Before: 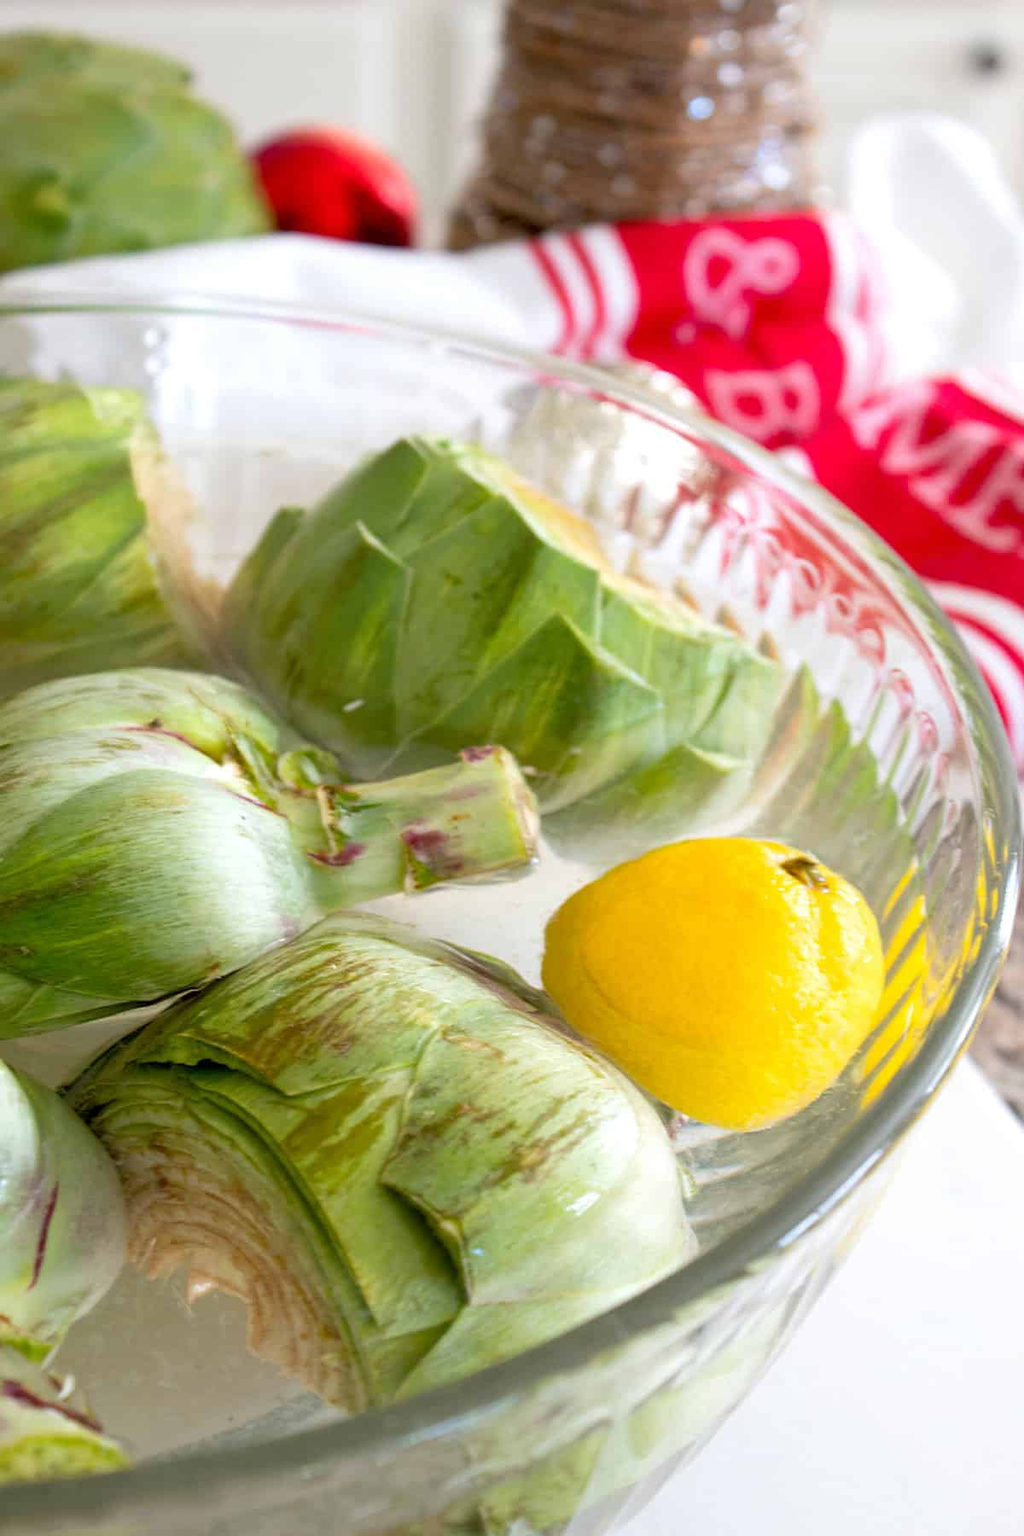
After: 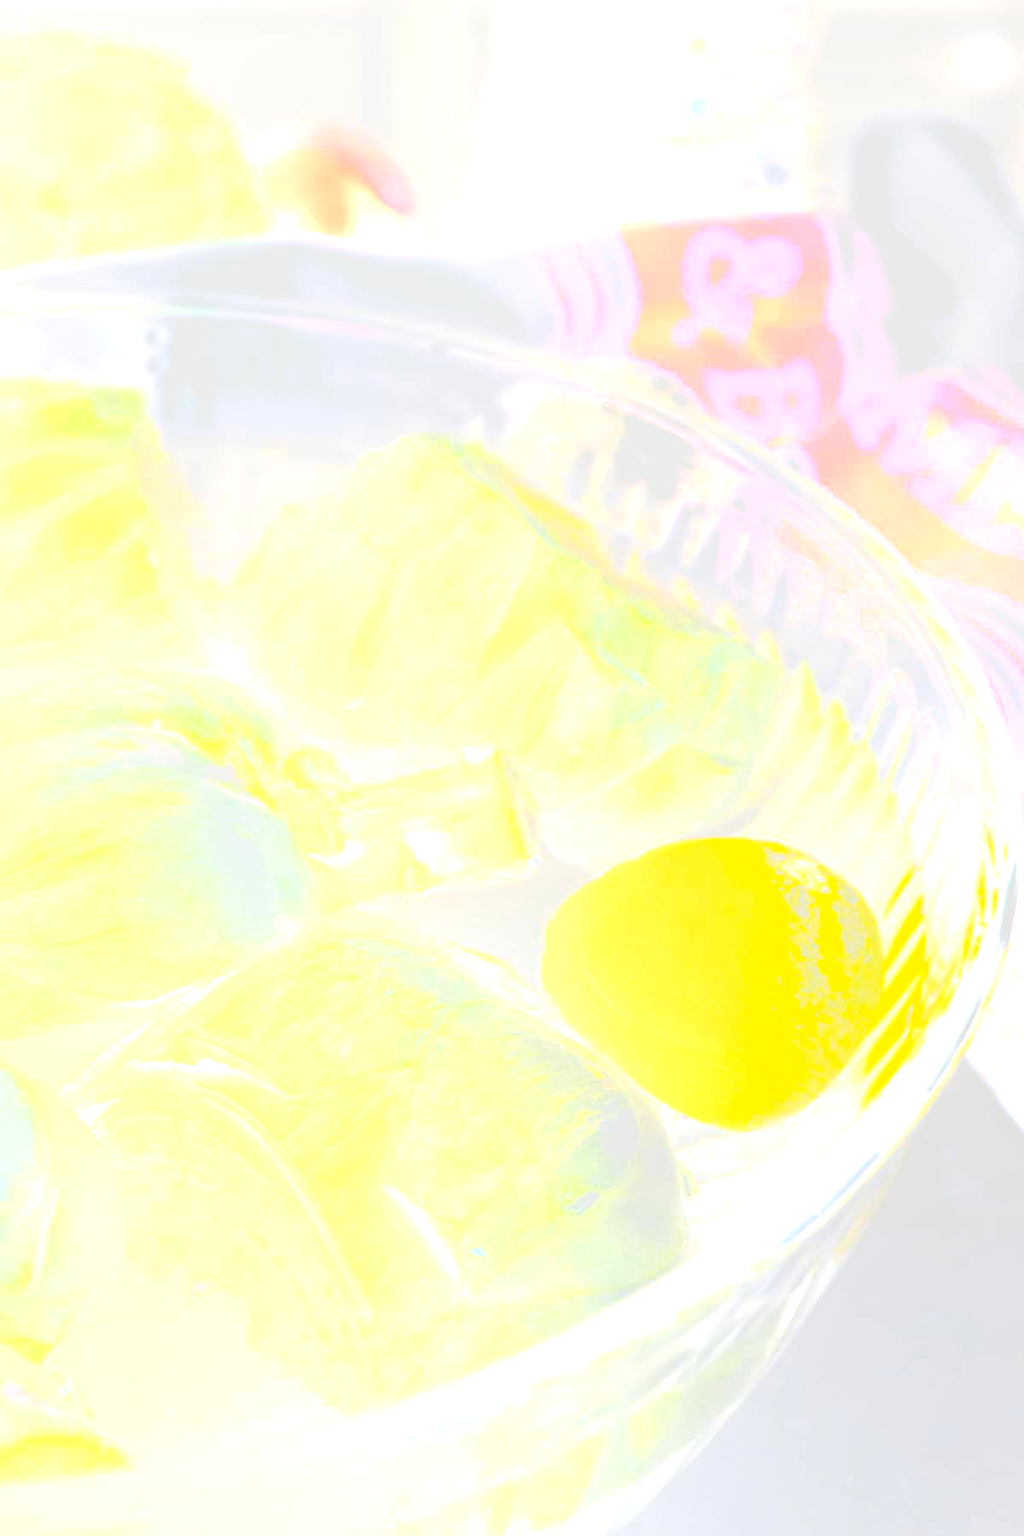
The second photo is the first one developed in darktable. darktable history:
exposure: exposure 0.6 EV, compensate highlight preservation false
bloom: size 70%, threshold 25%, strength 70%
